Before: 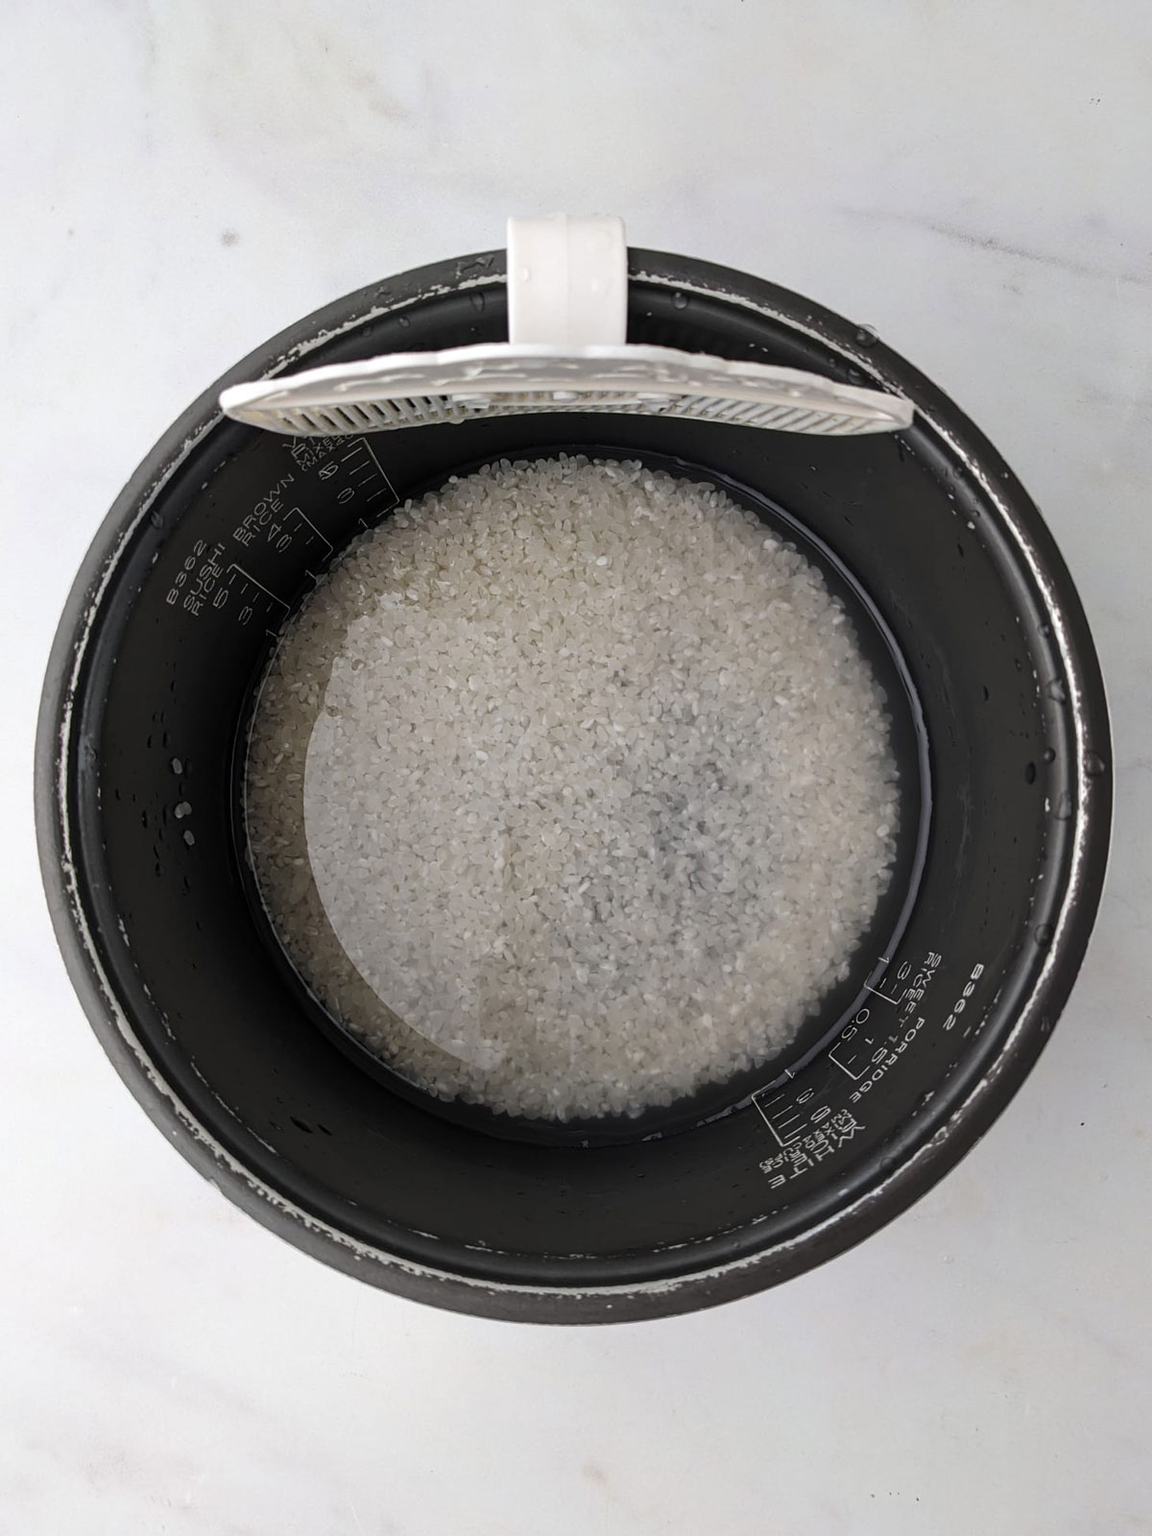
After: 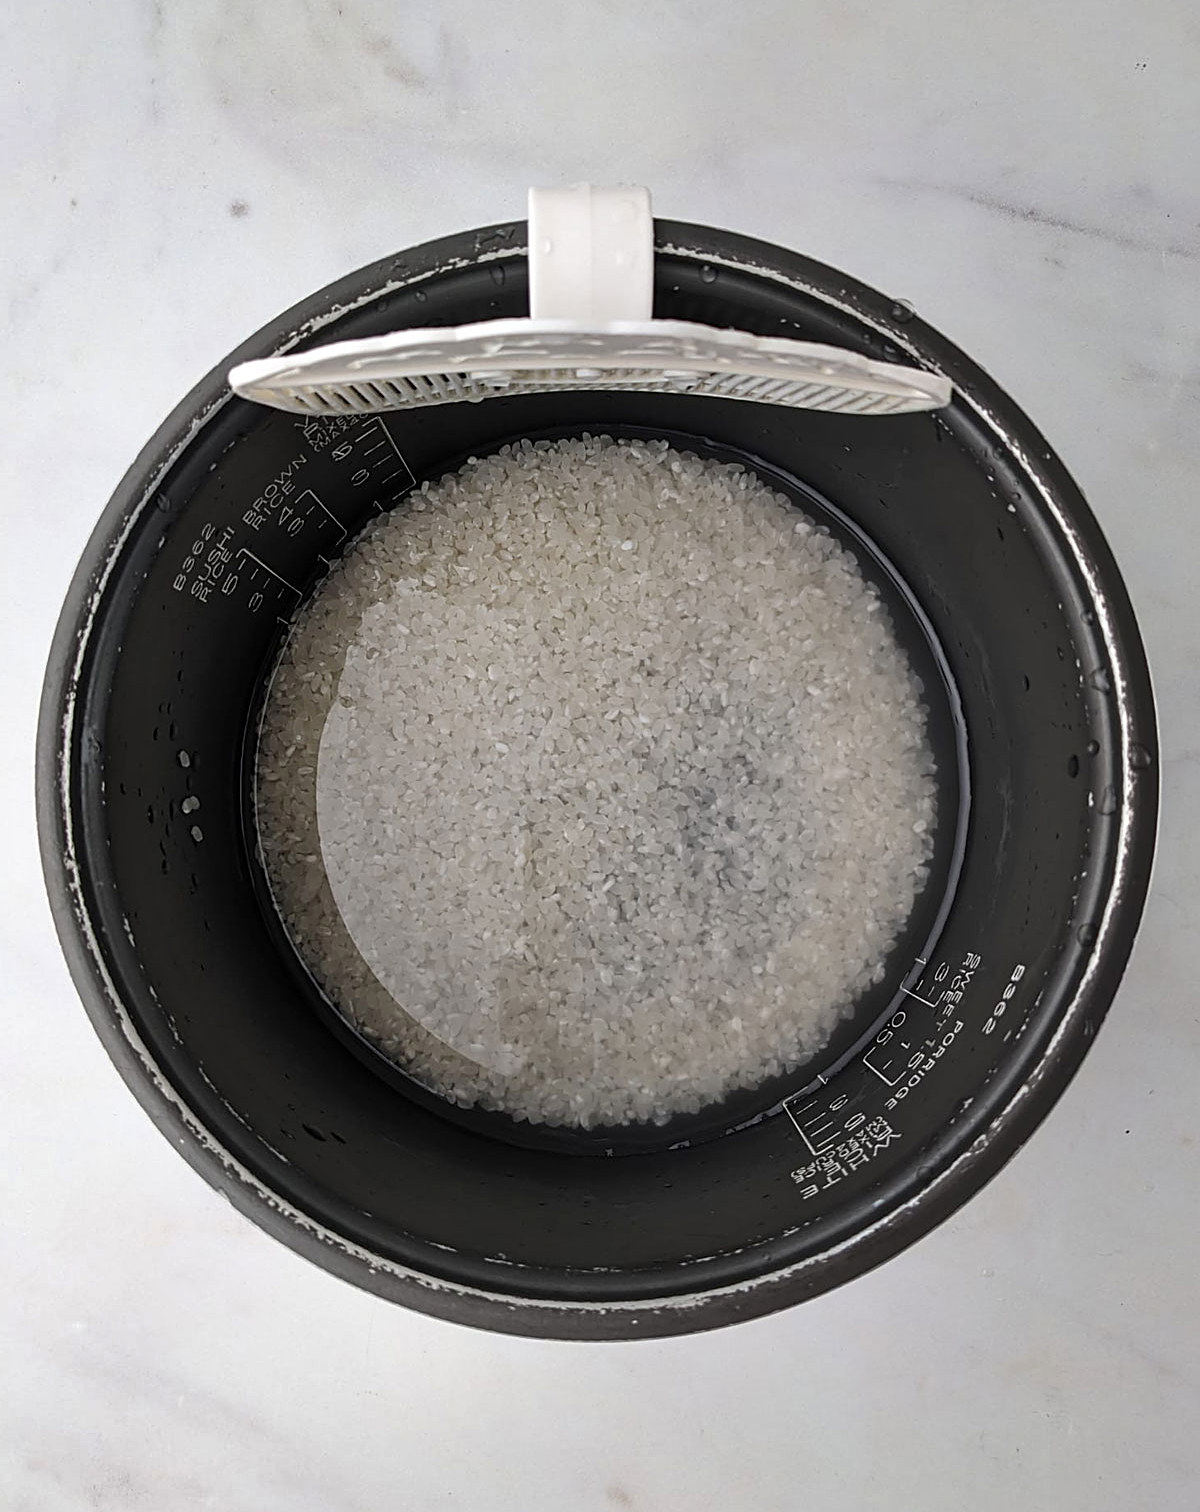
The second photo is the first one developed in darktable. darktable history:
crop and rotate: top 2.479%, bottom 3.018%
sharpen: on, module defaults
shadows and highlights: low approximation 0.01, soften with gaussian
